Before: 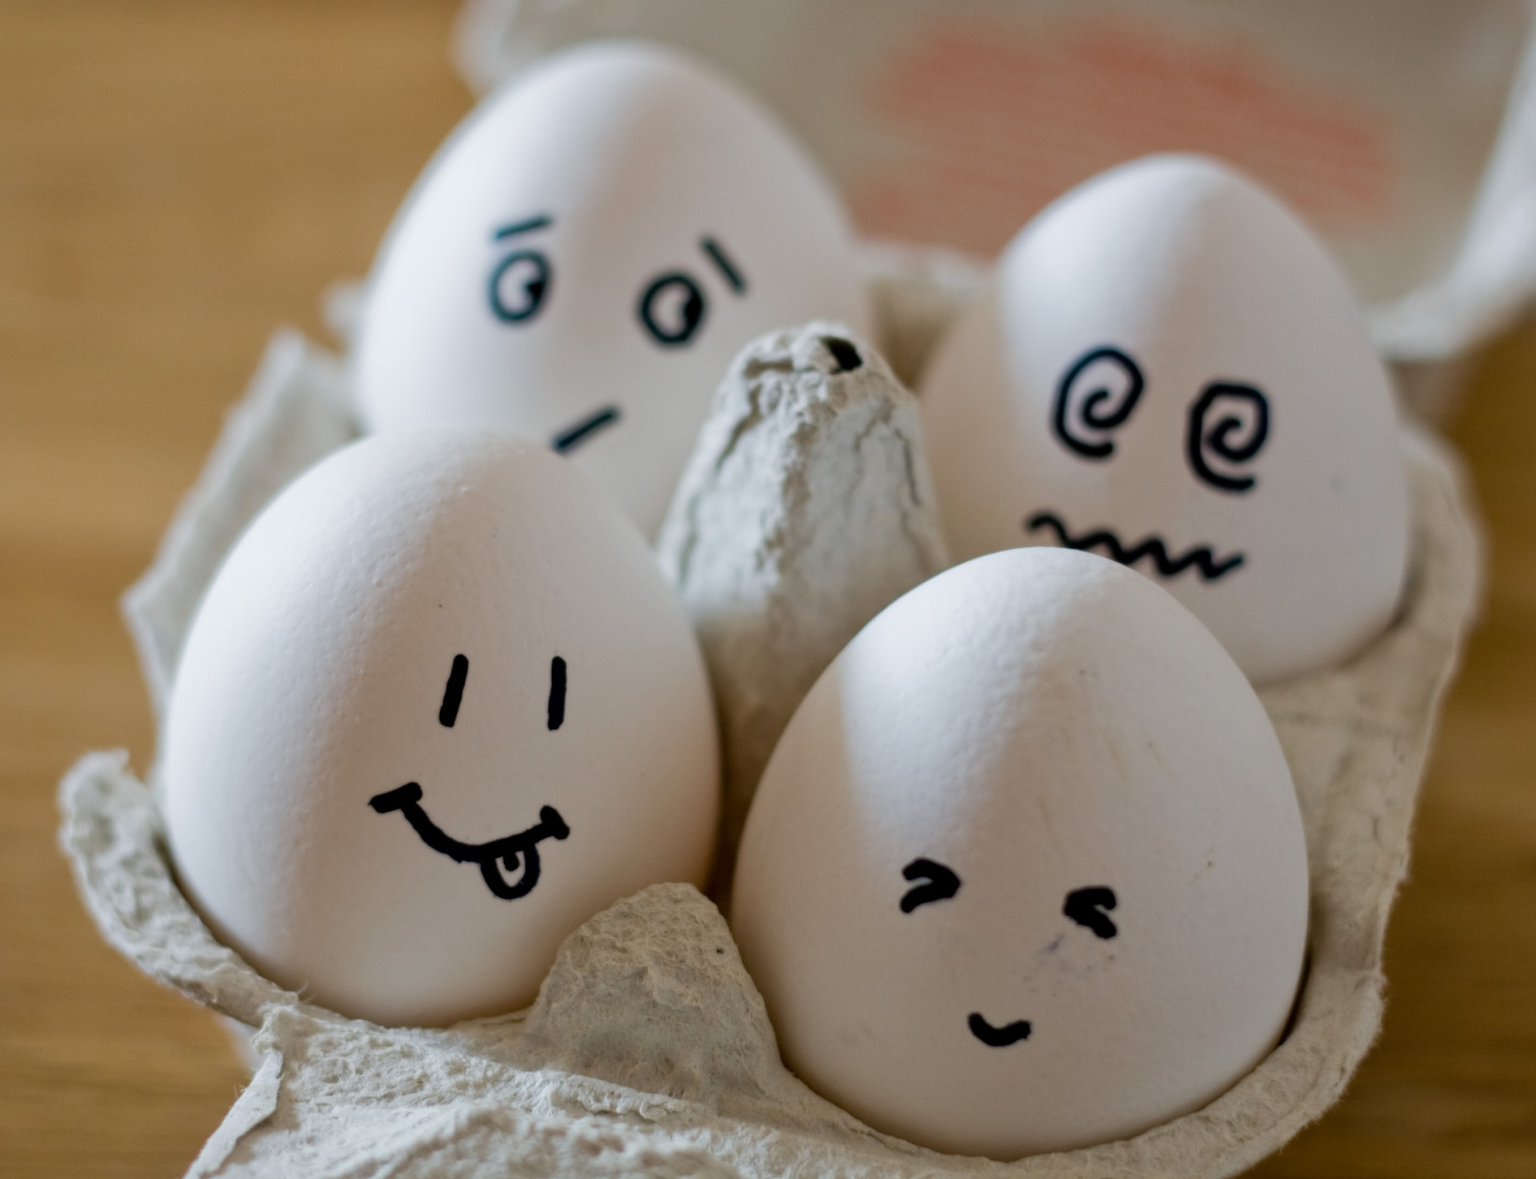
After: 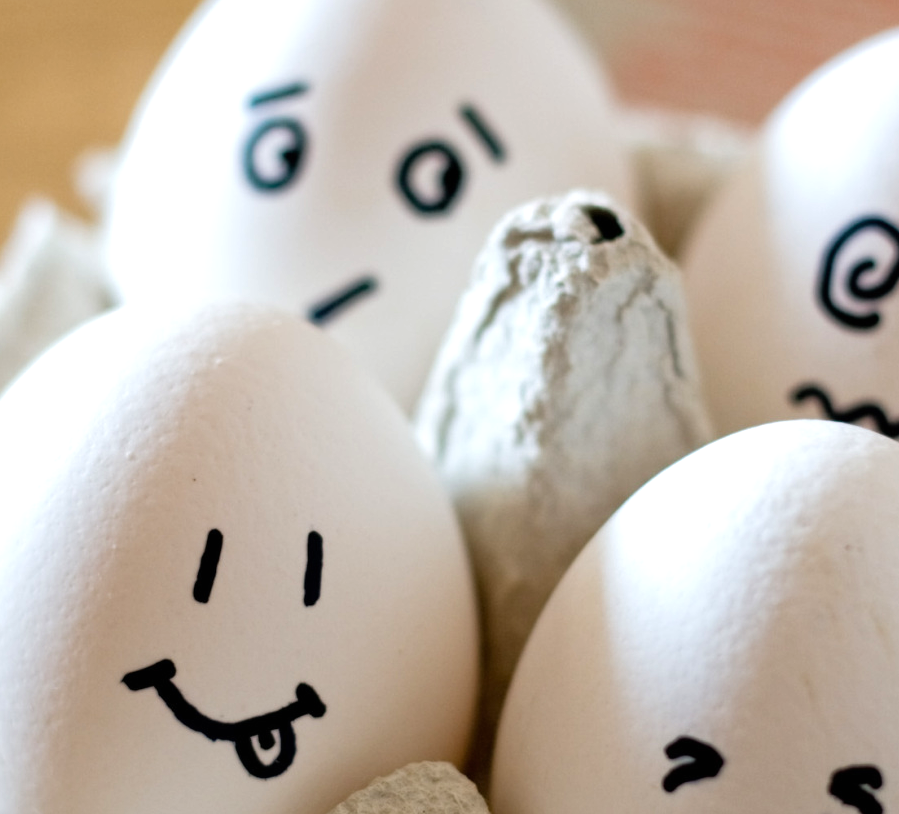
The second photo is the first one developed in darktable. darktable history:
exposure: black level correction 0, exposure 0.301 EV, compensate exposure bias true, compensate highlight preservation false
crop: left 16.257%, top 11.464%, right 26.252%, bottom 20.684%
tone equalizer: -8 EV -0.429 EV, -7 EV -0.367 EV, -6 EV -0.37 EV, -5 EV -0.203 EV, -3 EV 0.233 EV, -2 EV 0.328 EV, -1 EV 0.414 EV, +0 EV 0.429 EV
color calibration: gray › normalize channels true, illuminant same as pipeline (D50), adaptation none (bypass), x 0.332, y 0.334, temperature 5014.55 K, gamut compression 0.017
